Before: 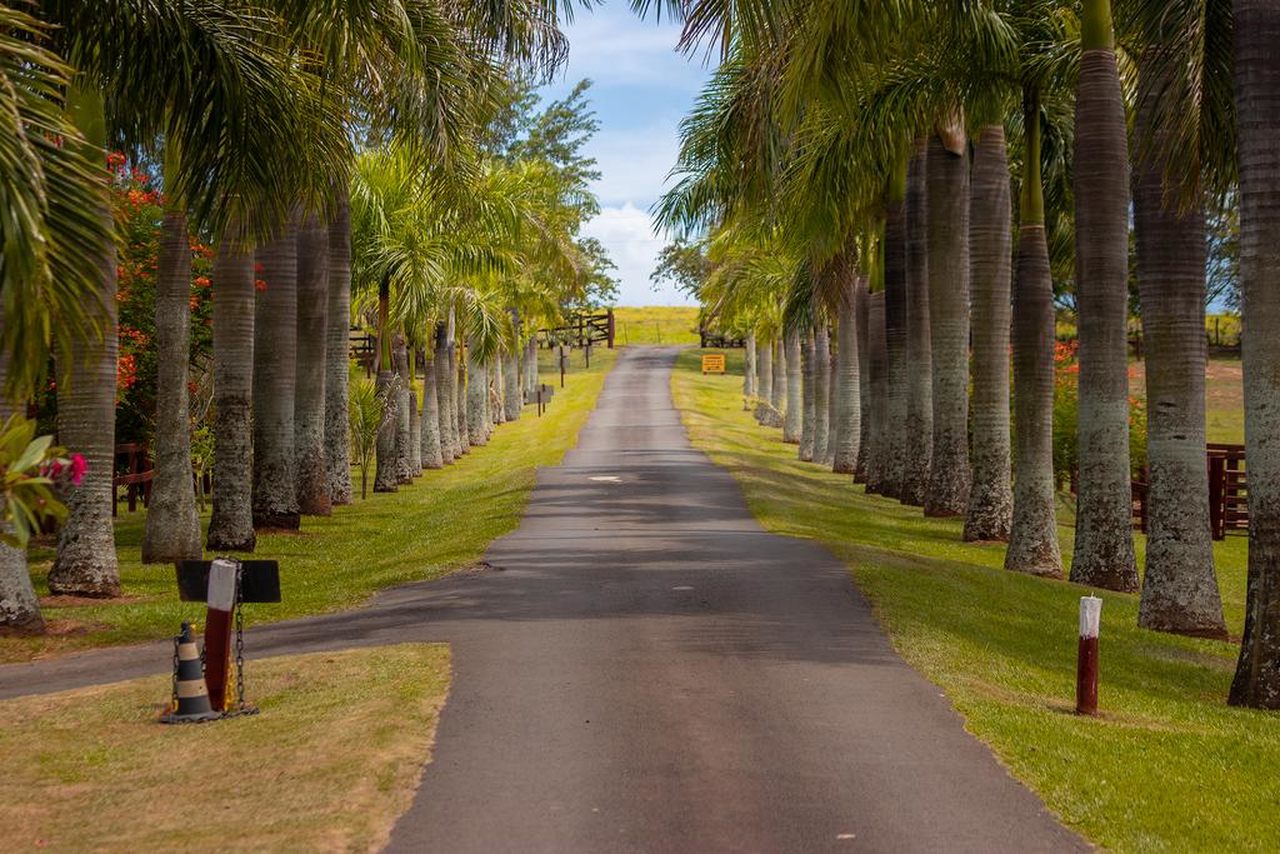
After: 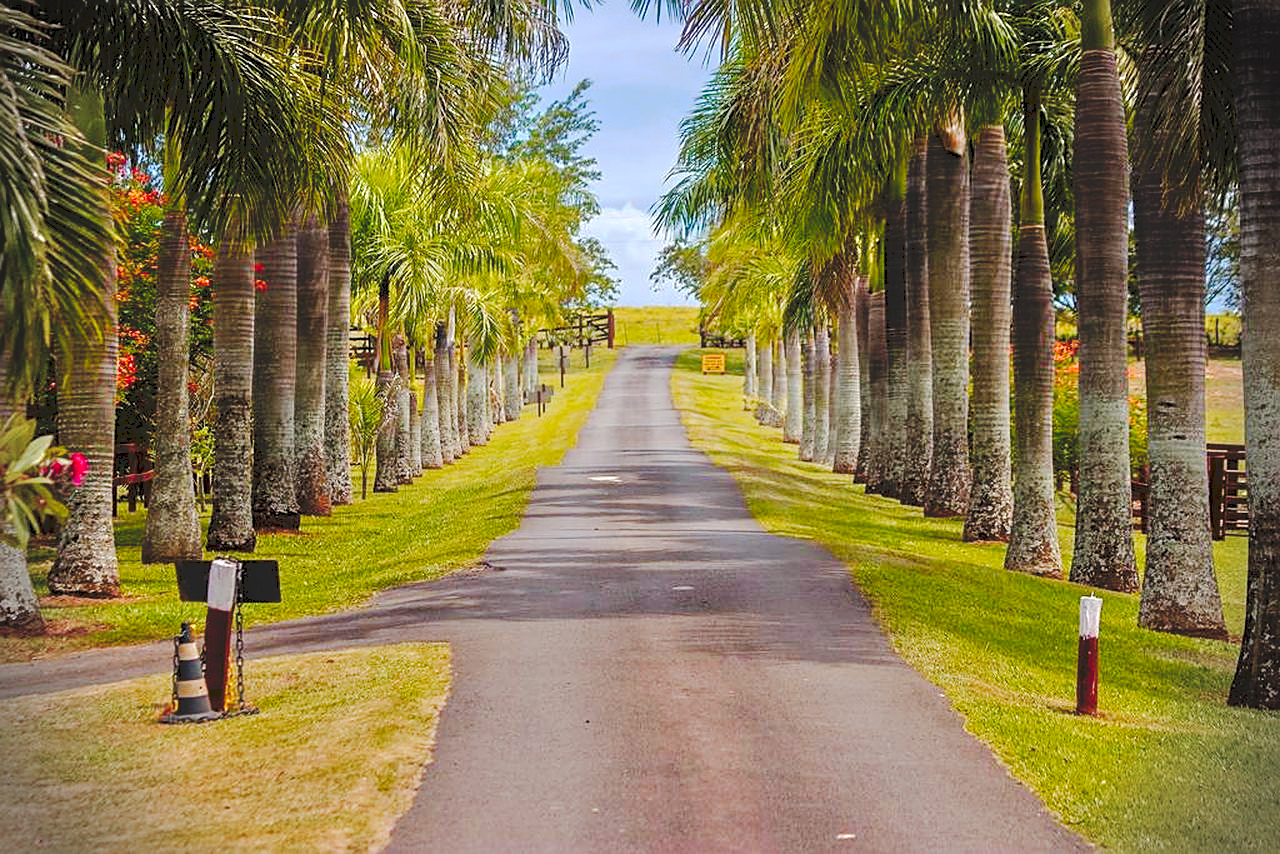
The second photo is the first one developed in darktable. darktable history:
vignetting: fall-off start 88.03%, fall-off radius 24.9%
color balance rgb: perceptual saturation grading › global saturation 20%, perceptual saturation grading › highlights -25%, perceptual saturation grading › shadows 25%
sharpen: on, module defaults
white balance: red 0.974, blue 1.044
tone curve: curves: ch0 [(0, 0) (0.003, 0.132) (0.011, 0.136) (0.025, 0.14) (0.044, 0.147) (0.069, 0.149) (0.1, 0.156) (0.136, 0.163) (0.177, 0.177) (0.224, 0.2) (0.277, 0.251) (0.335, 0.311) (0.399, 0.387) (0.468, 0.487) (0.543, 0.585) (0.623, 0.675) (0.709, 0.742) (0.801, 0.81) (0.898, 0.867) (1, 1)], preserve colors none
tone equalizer: -7 EV 0.15 EV, -6 EV 0.6 EV, -5 EV 1.15 EV, -4 EV 1.33 EV, -3 EV 1.15 EV, -2 EV 0.6 EV, -1 EV 0.15 EV, mask exposure compensation -0.5 EV
